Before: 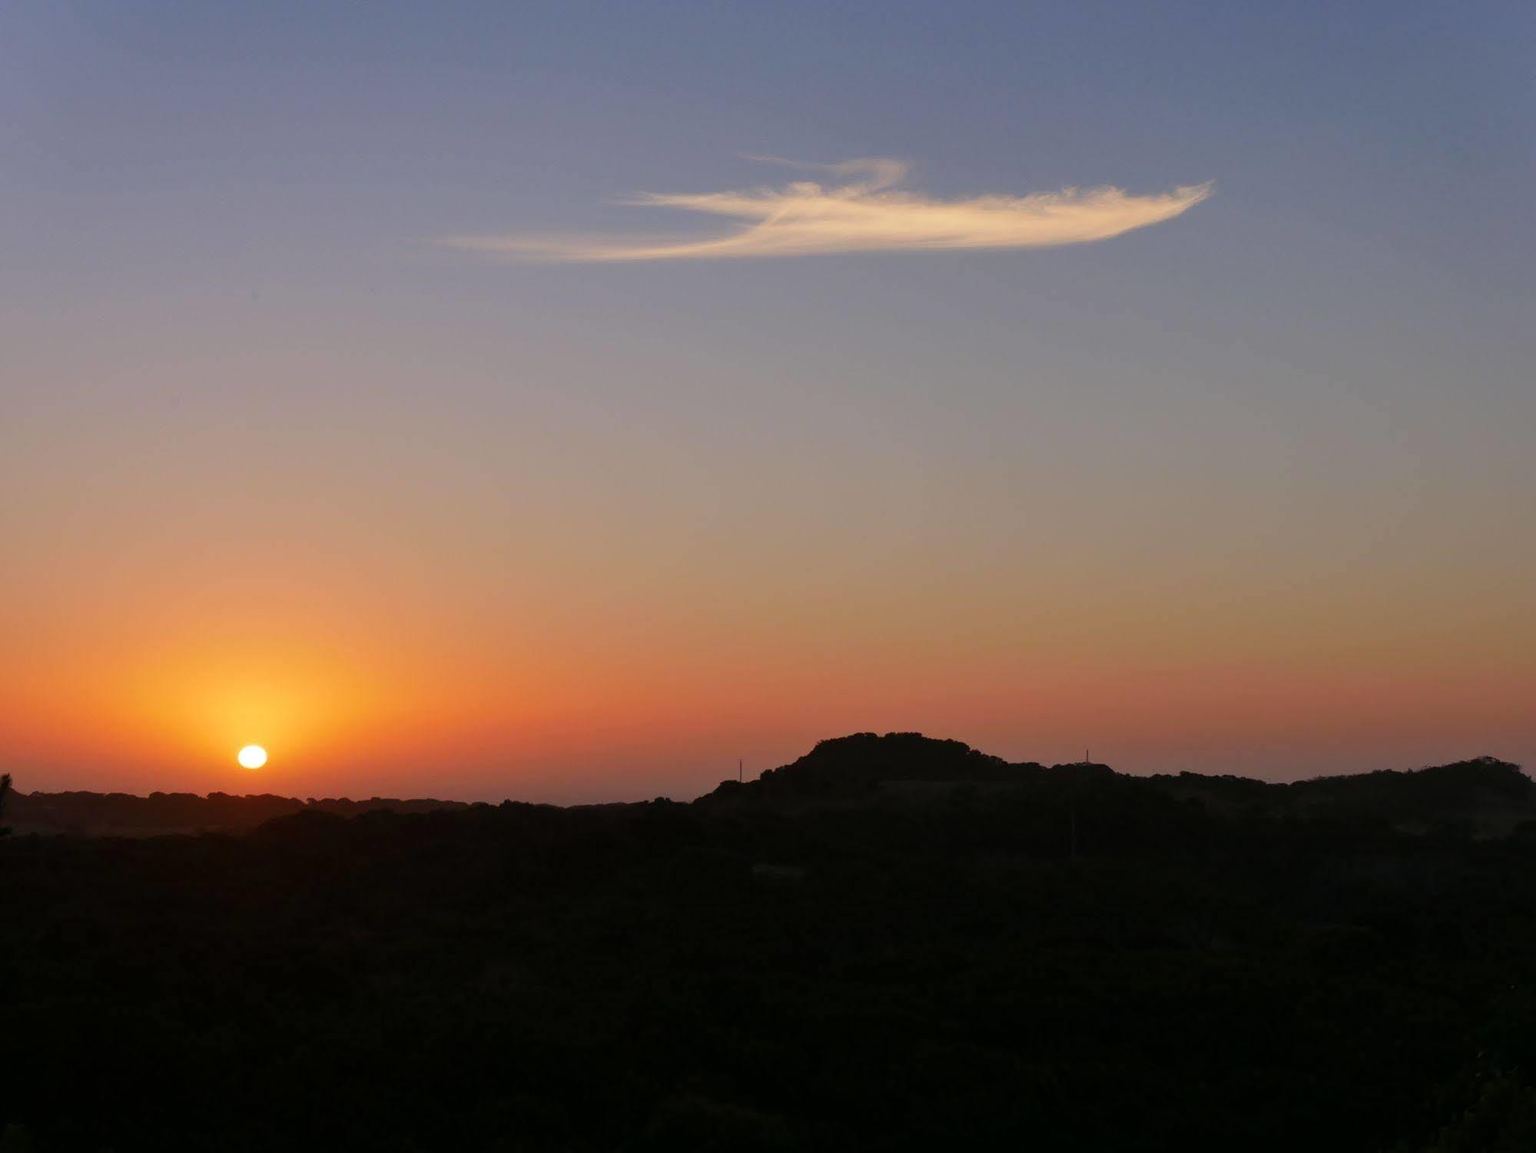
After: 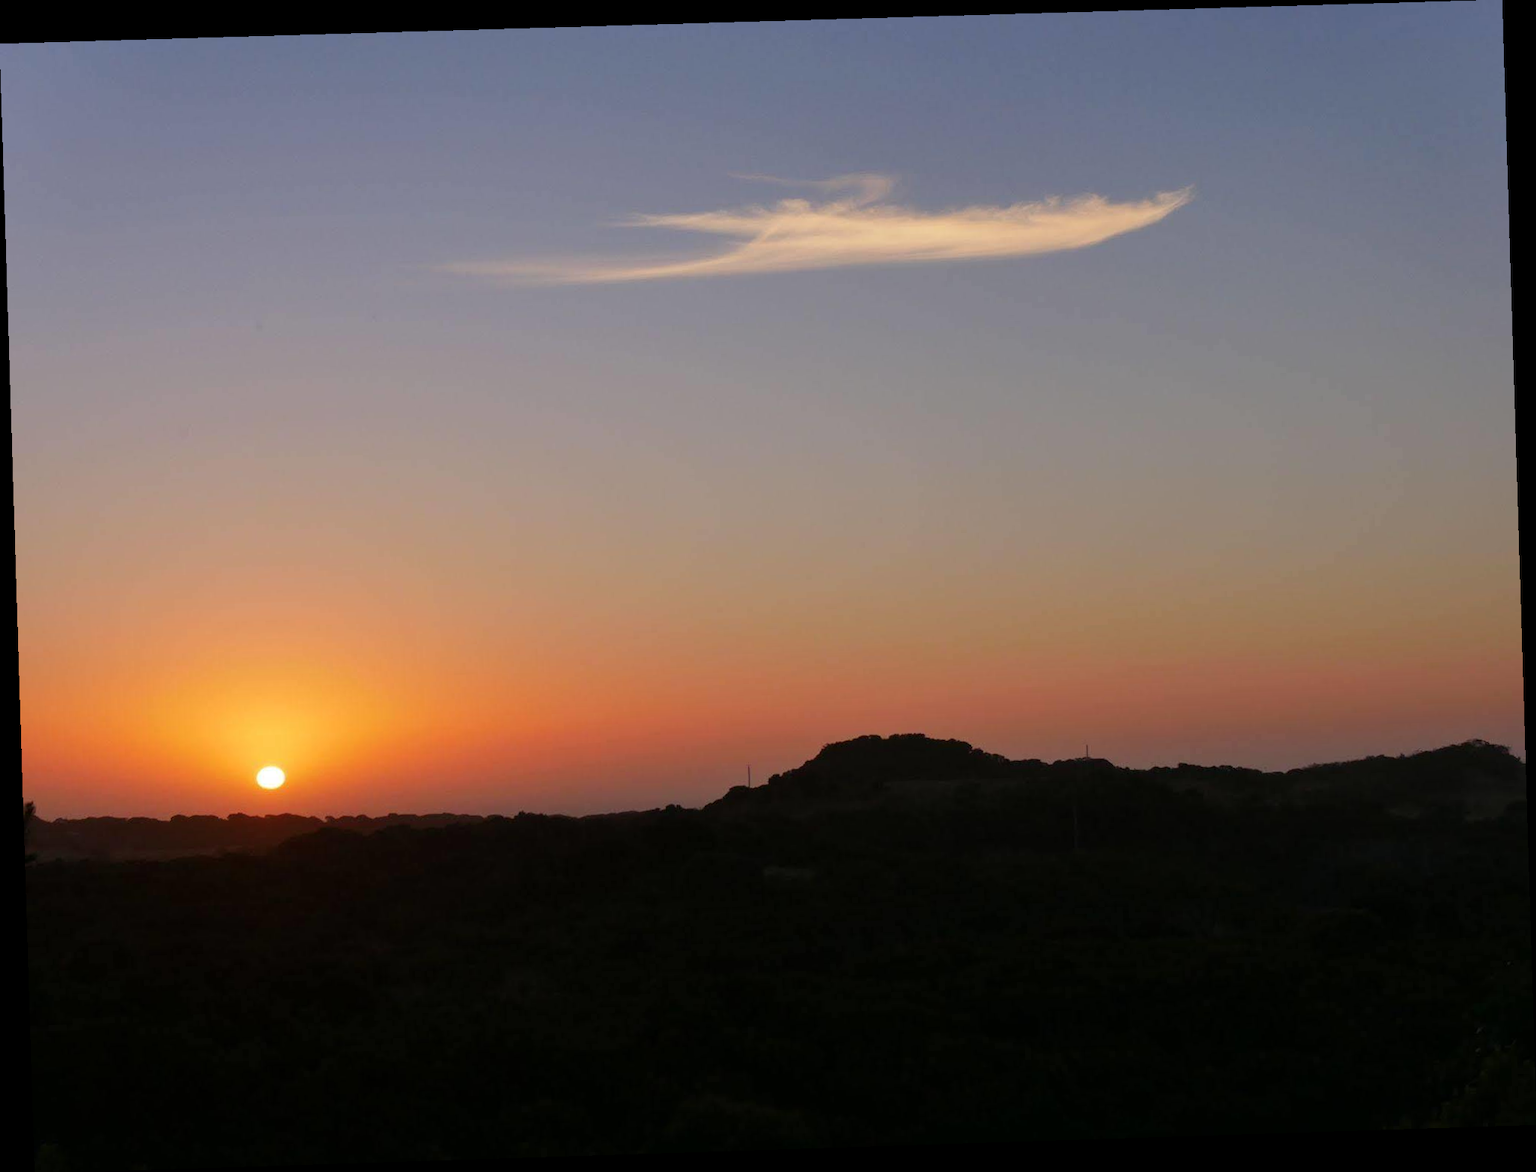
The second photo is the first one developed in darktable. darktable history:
rotate and perspective: rotation -1.77°, lens shift (horizontal) 0.004, automatic cropping off
